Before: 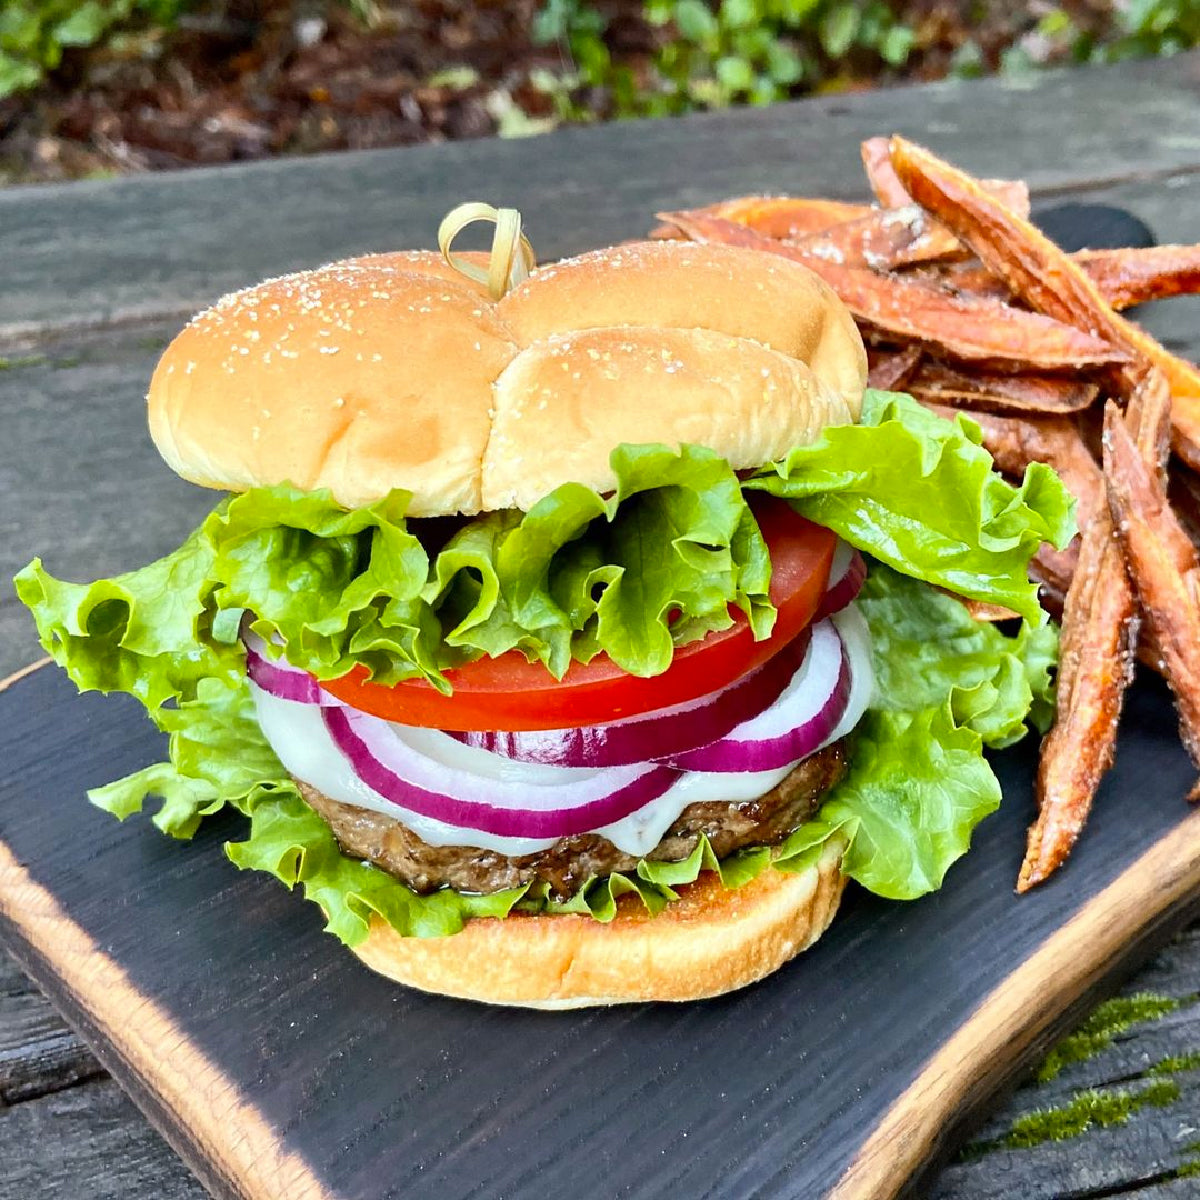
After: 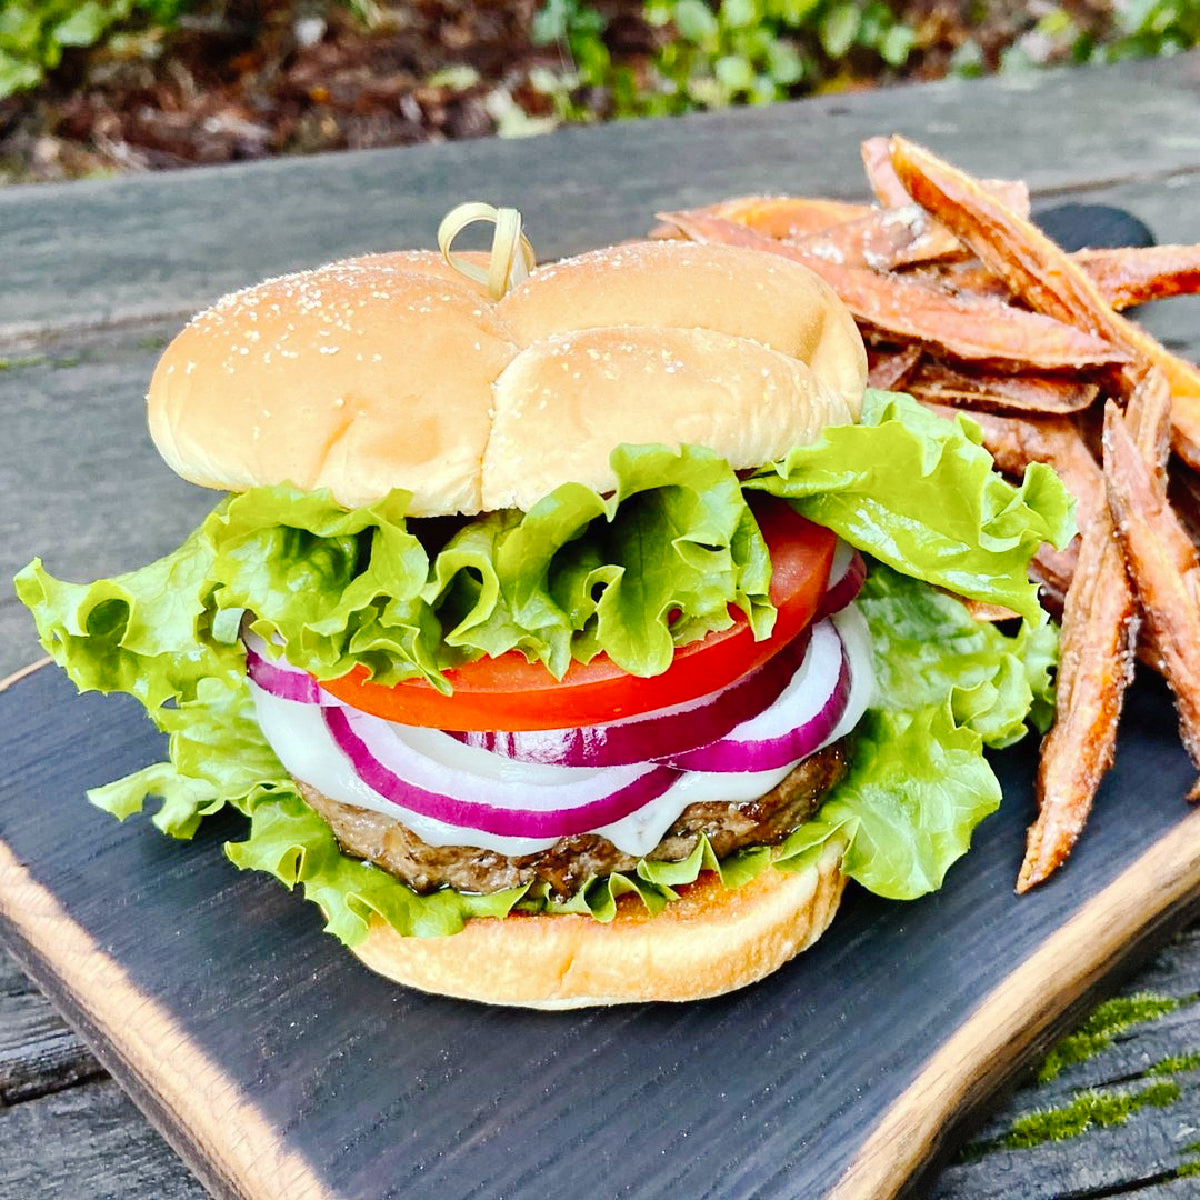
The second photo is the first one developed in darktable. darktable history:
tone curve: curves: ch0 [(0, 0) (0.003, 0.012) (0.011, 0.02) (0.025, 0.032) (0.044, 0.046) (0.069, 0.06) (0.1, 0.09) (0.136, 0.133) (0.177, 0.182) (0.224, 0.247) (0.277, 0.316) (0.335, 0.396) (0.399, 0.48) (0.468, 0.568) (0.543, 0.646) (0.623, 0.717) (0.709, 0.777) (0.801, 0.846) (0.898, 0.912) (1, 1)], preserve colors none
